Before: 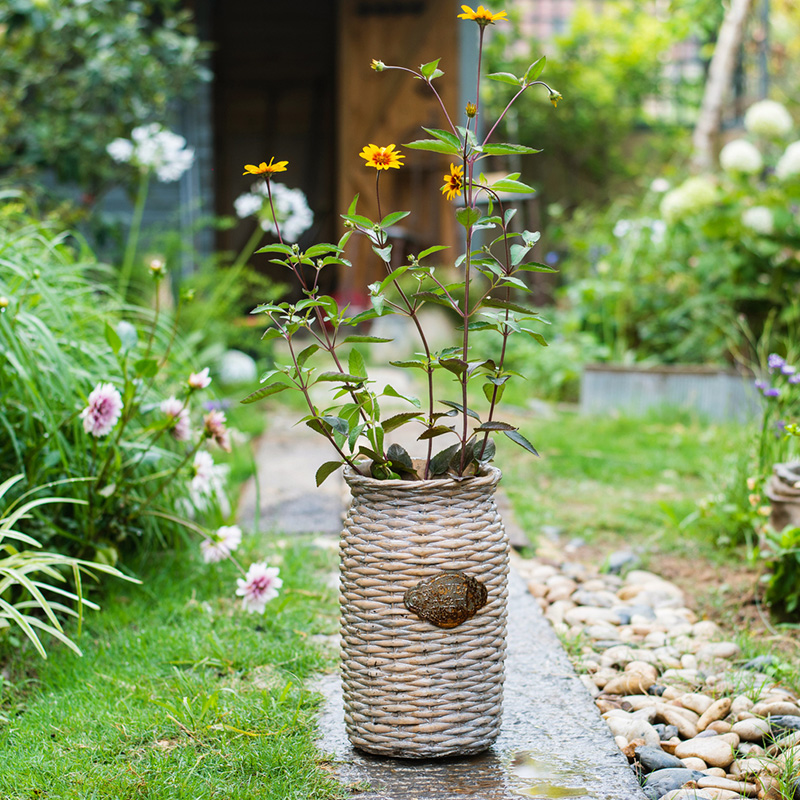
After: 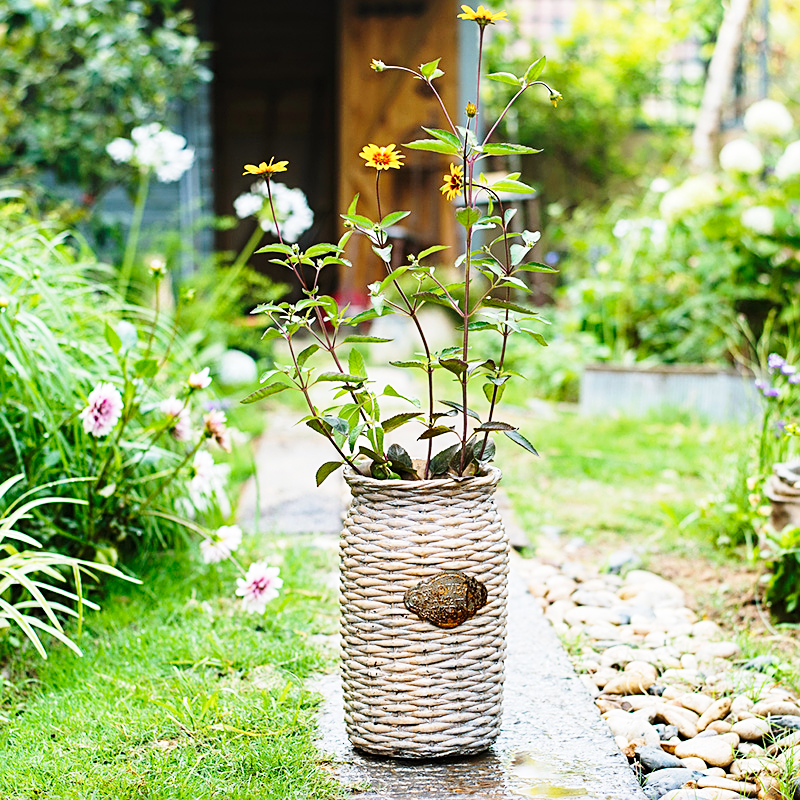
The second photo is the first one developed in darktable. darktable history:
tone equalizer: on, module defaults
base curve: curves: ch0 [(0, 0) (0.028, 0.03) (0.121, 0.232) (0.46, 0.748) (0.859, 0.968) (1, 1)], preserve colors none
sharpen: on, module defaults
